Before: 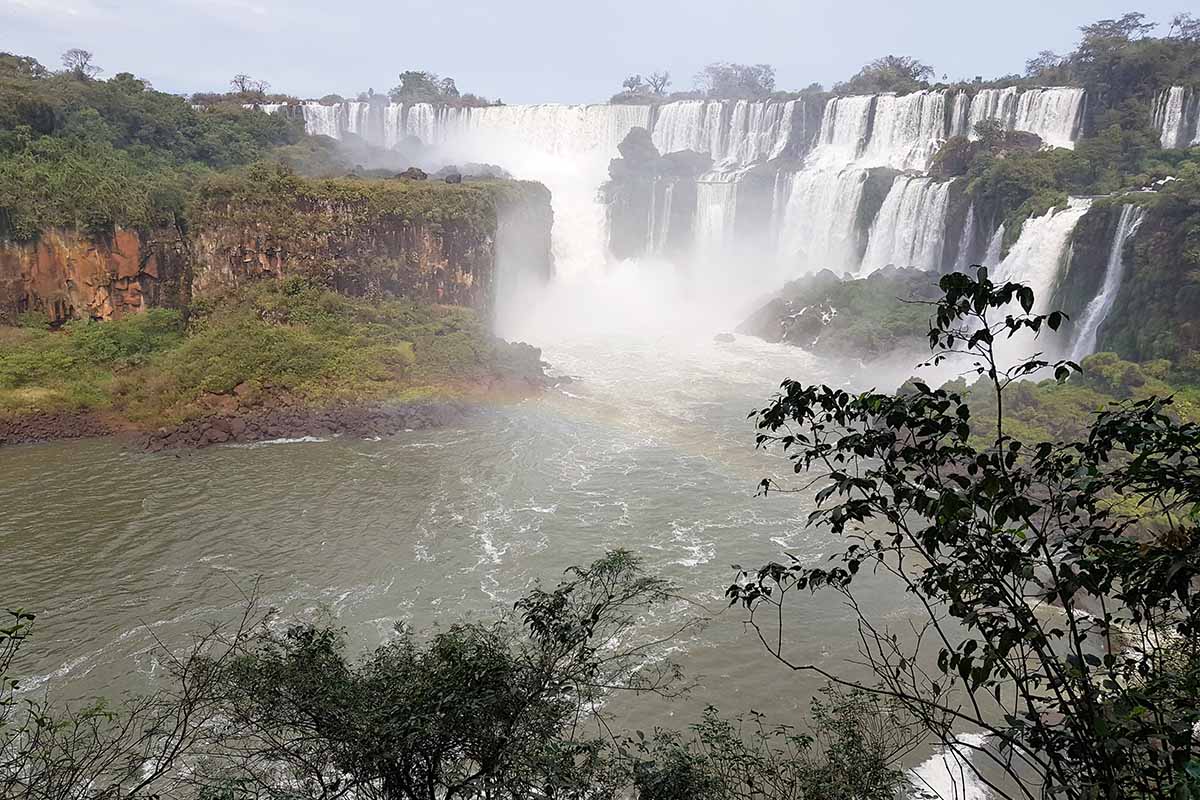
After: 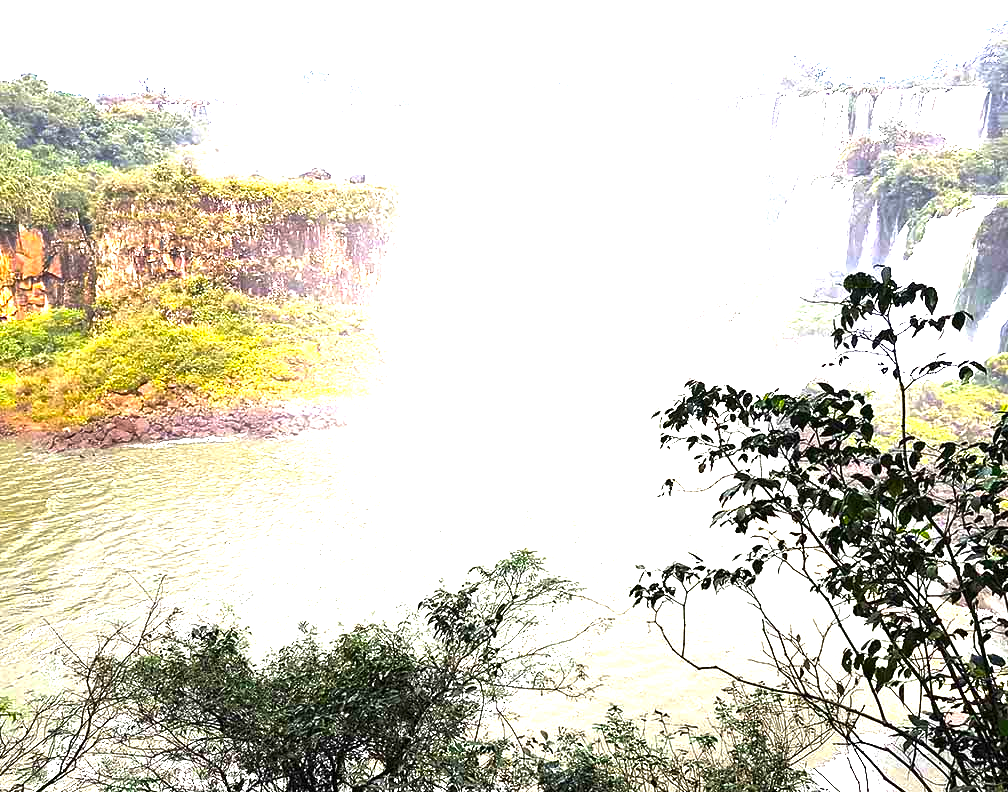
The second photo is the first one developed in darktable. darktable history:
crop: left 8.026%, right 7.374%
color balance rgb: perceptual saturation grading › global saturation 25%, perceptual brilliance grading › global brilliance 35%, perceptual brilliance grading › highlights 50%, perceptual brilliance grading › mid-tones 60%, perceptual brilliance grading › shadows 35%, global vibrance 20%
